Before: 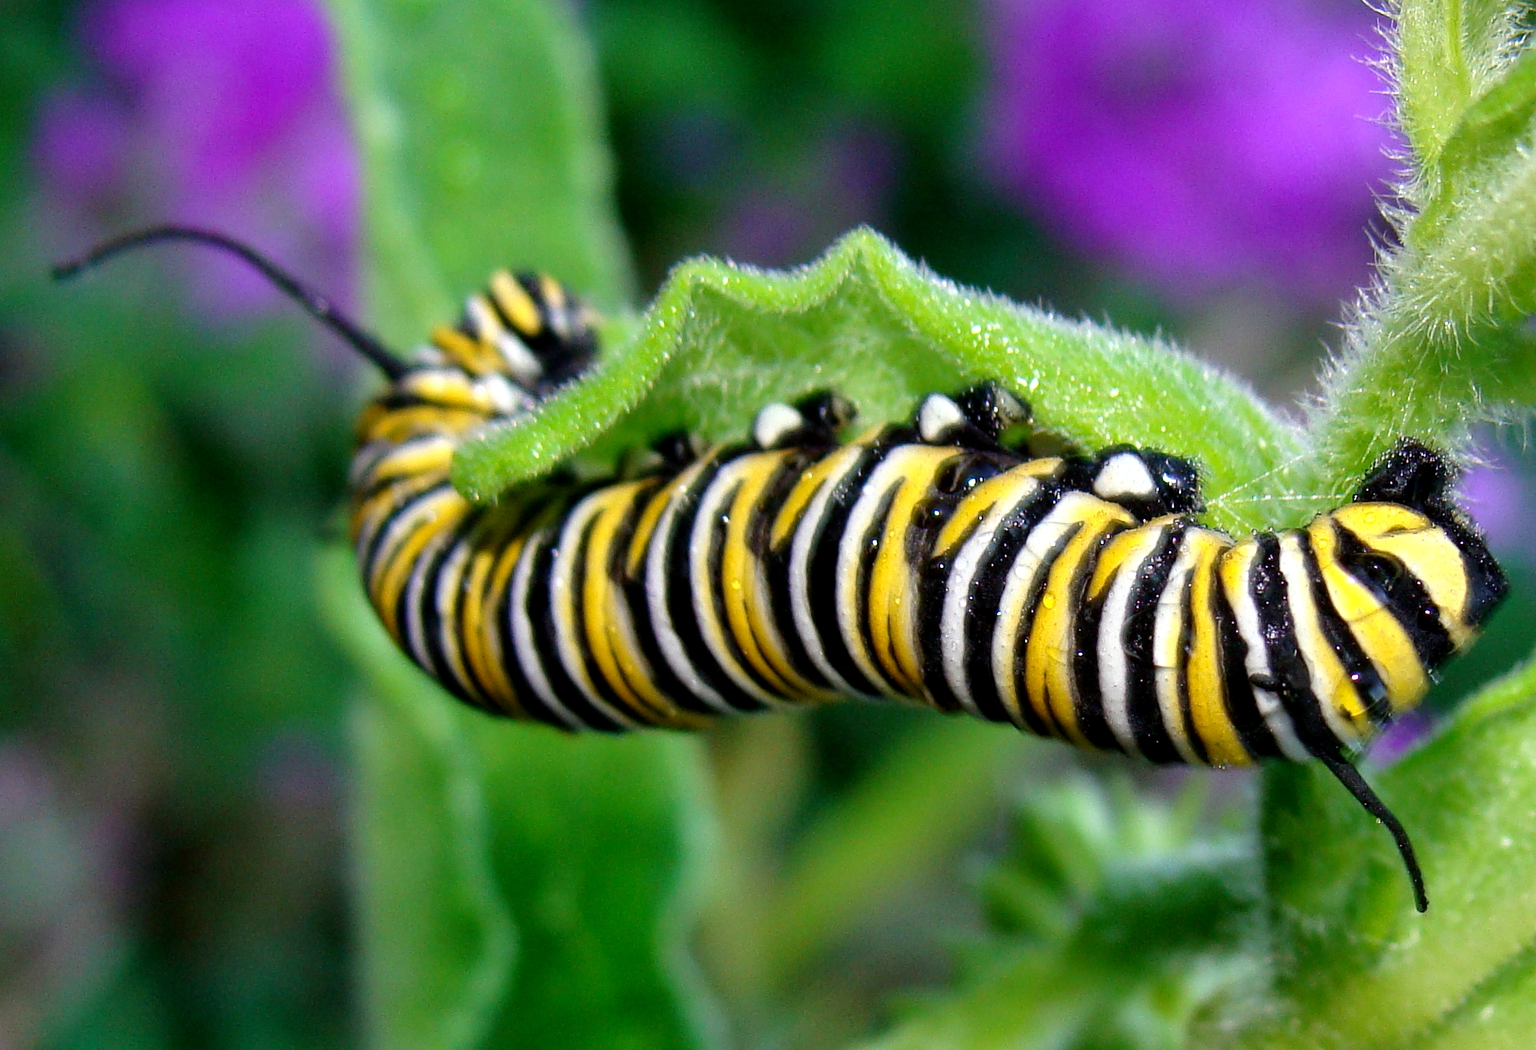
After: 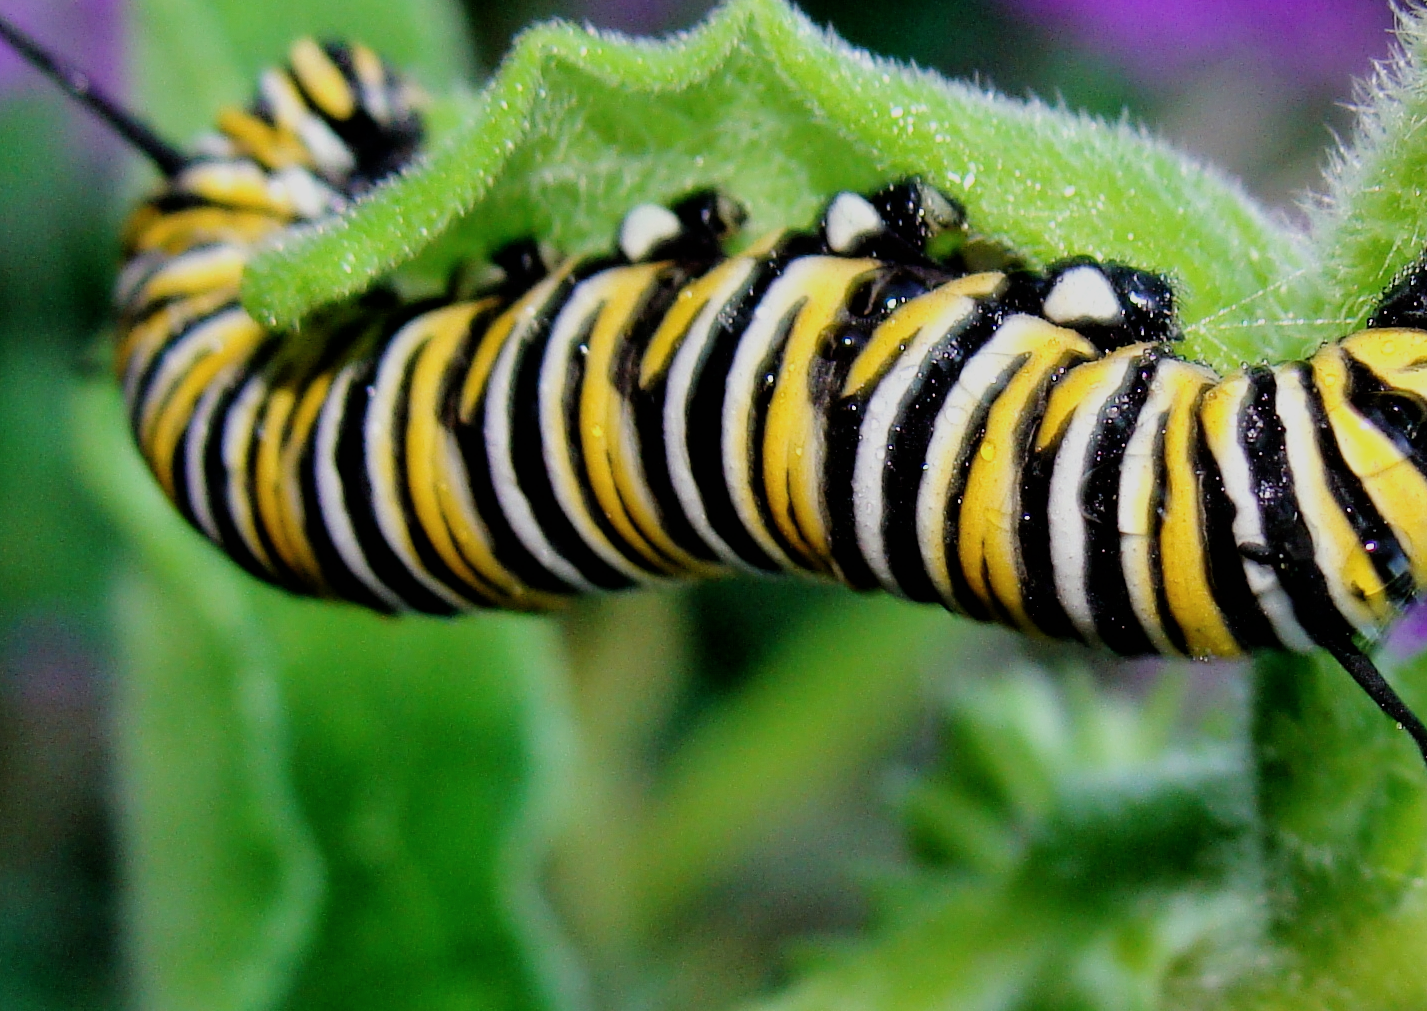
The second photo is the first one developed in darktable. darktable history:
crop: left 16.822%, top 22.851%, right 8.777%
shadows and highlights: radius 168.34, shadows 26.11, white point adjustment 3.19, highlights -68.02, soften with gaussian
filmic rgb: black relative exposure -7.65 EV, white relative exposure 4.56 EV, hardness 3.61
